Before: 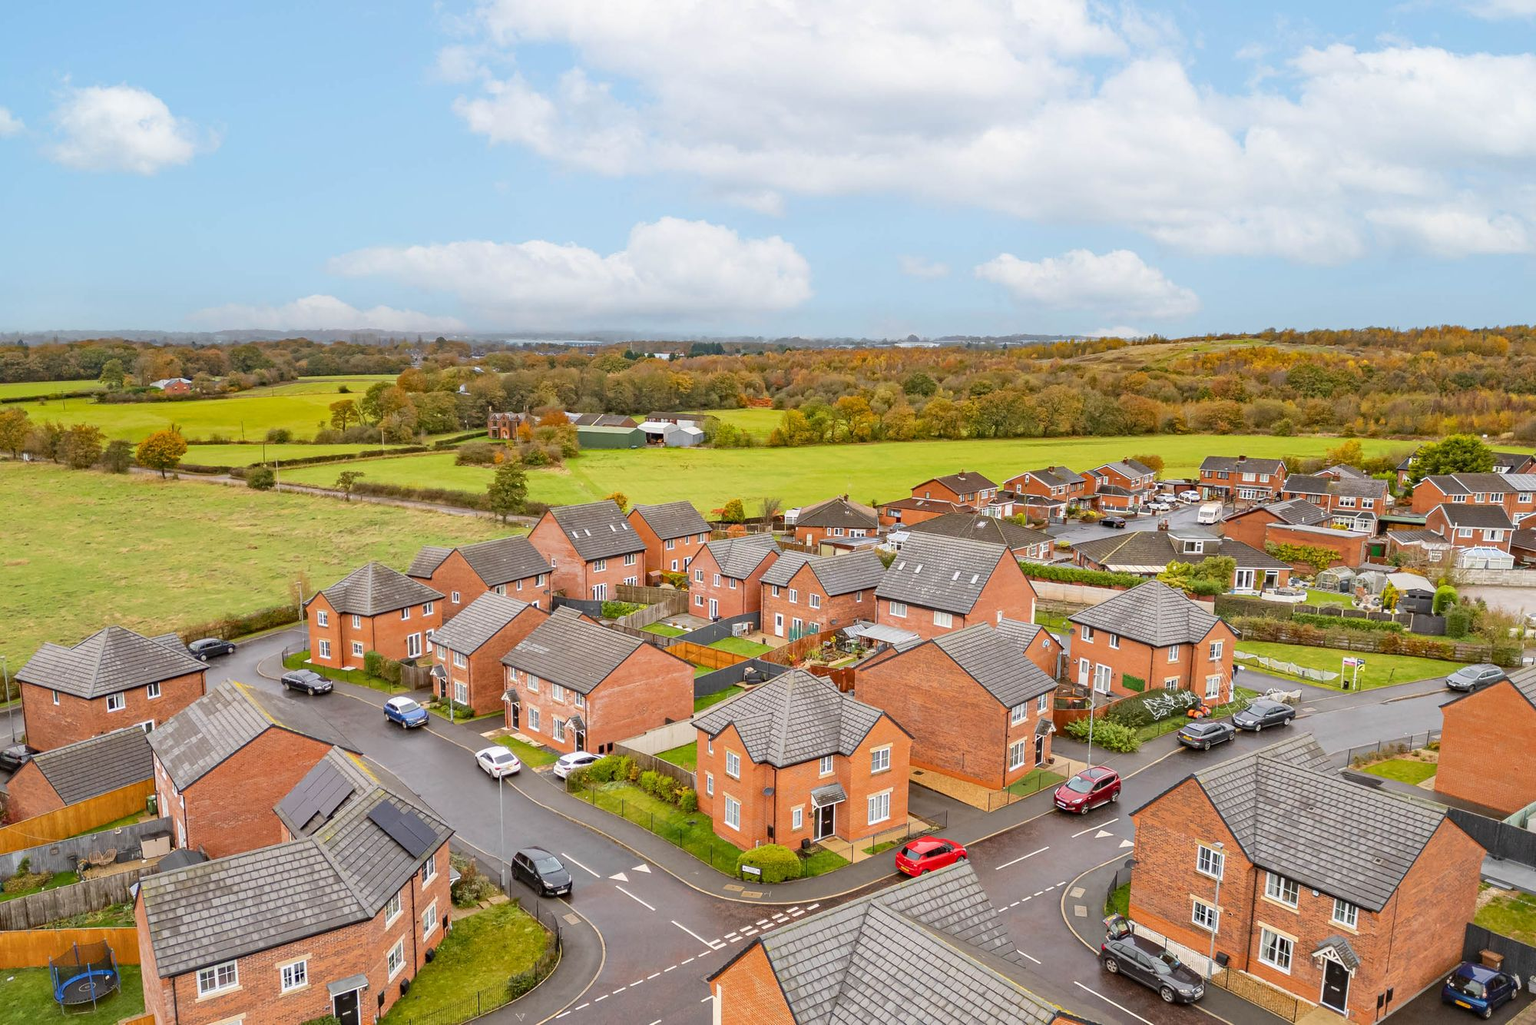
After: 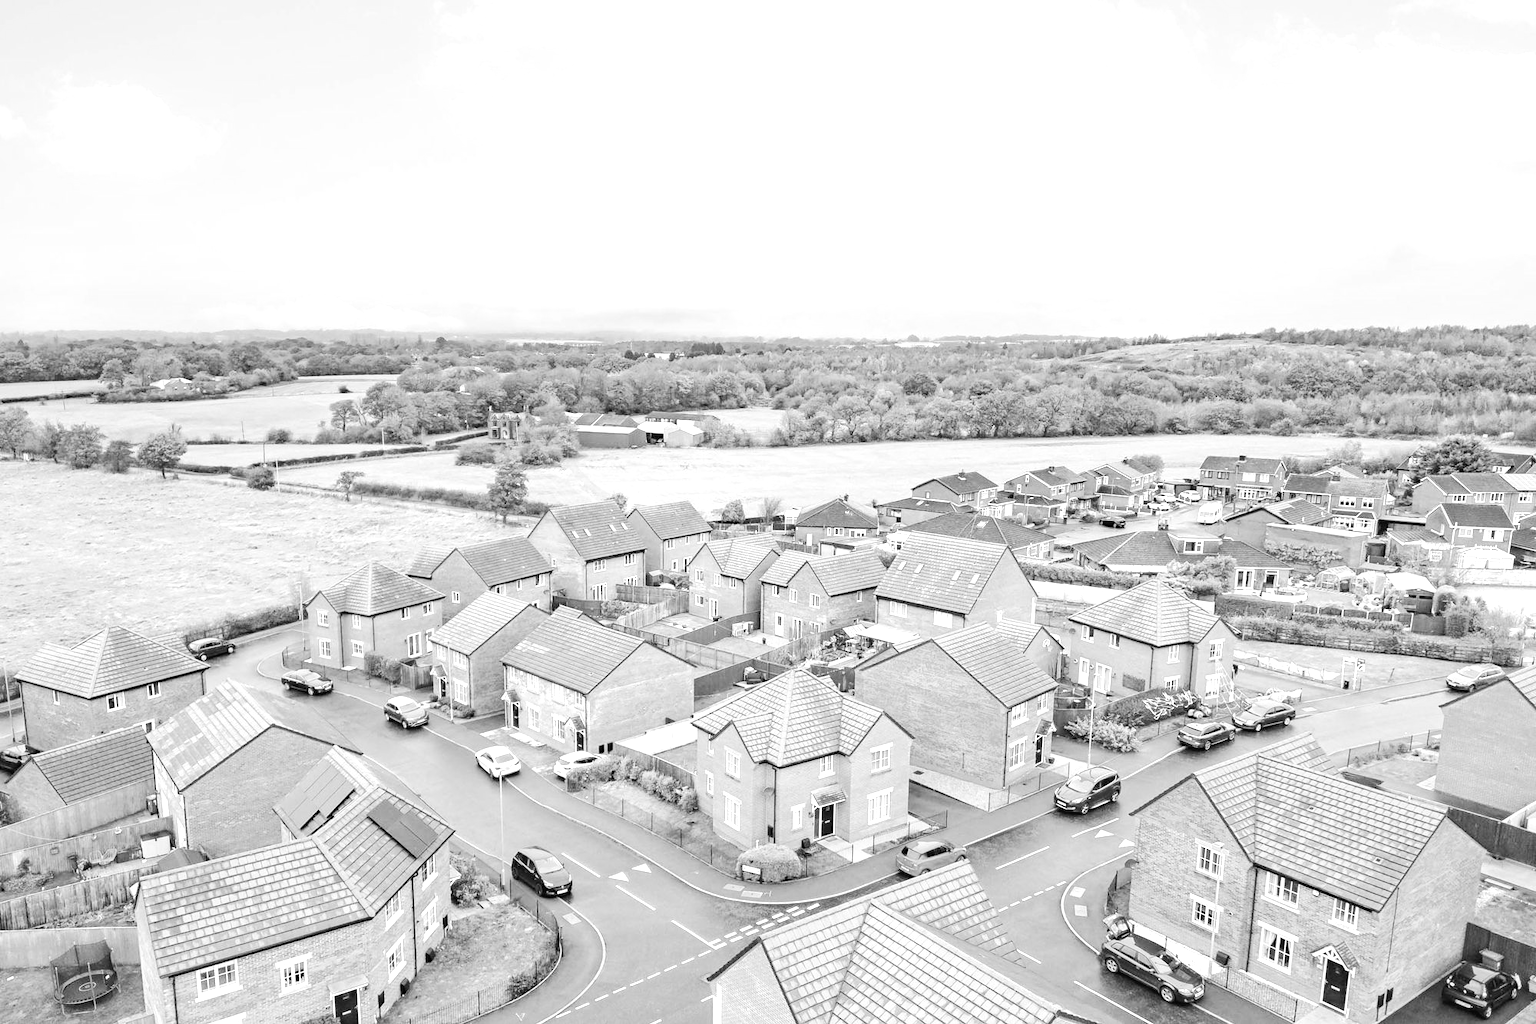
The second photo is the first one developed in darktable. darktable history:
exposure: exposure 1 EV, compensate highlight preservation false
tone curve: curves: ch0 [(0, 0.018) (0.061, 0.041) (0.205, 0.191) (0.289, 0.292) (0.39, 0.424) (0.493, 0.551) (0.666, 0.743) (0.795, 0.841) (1, 0.998)]; ch1 [(0, 0) (0.385, 0.343) (0.439, 0.415) (0.494, 0.498) (0.501, 0.501) (0.51, 0.509) (0.548, 0.563) (0.586, 0.61) (0.684, 0.658) (0.783, 0.804) (1, 1)]; ch2 [(0, 0) (0.304, 0.31) (0.403, 0.399) (0.441, 0.428) (0.47, 0.469) (0.498, 0.496) (0.524, 0.538) (0.566, 0.579) (0.648, 0.665) (0.697, 0.699) (1, 1)], color space Lab, independent channels, preserve colors none
monochrome: a 32, b 64, size 2.3
contrast brightness saturation: contrast 0.1, brightness 0.03, saturation 0.09
